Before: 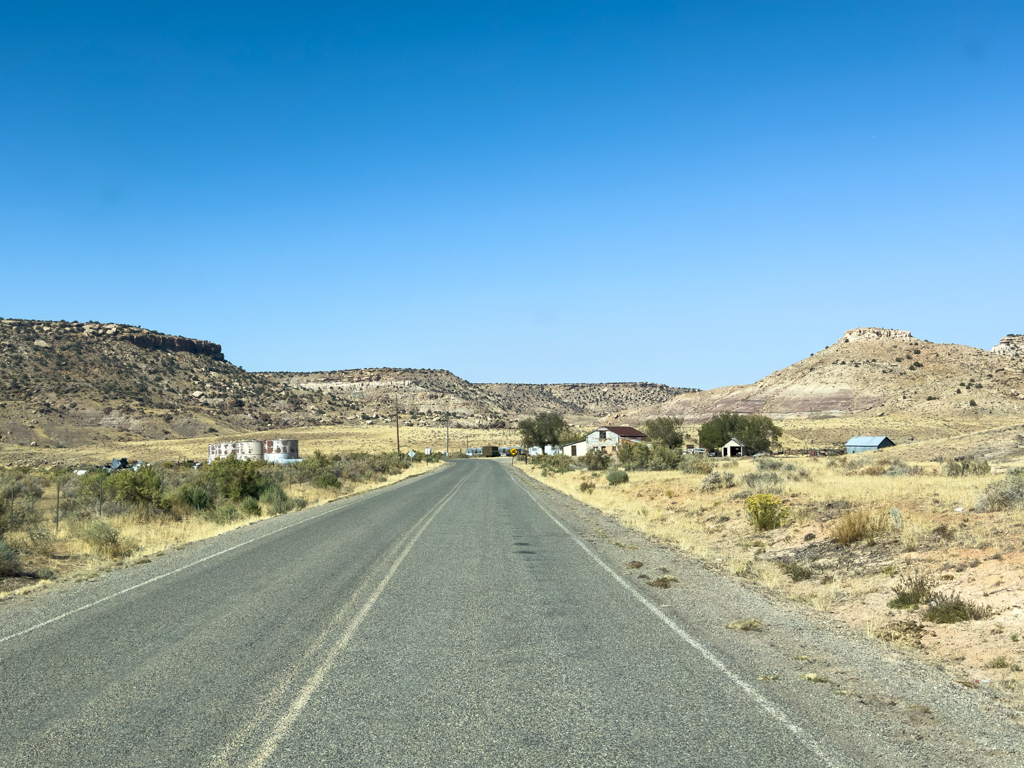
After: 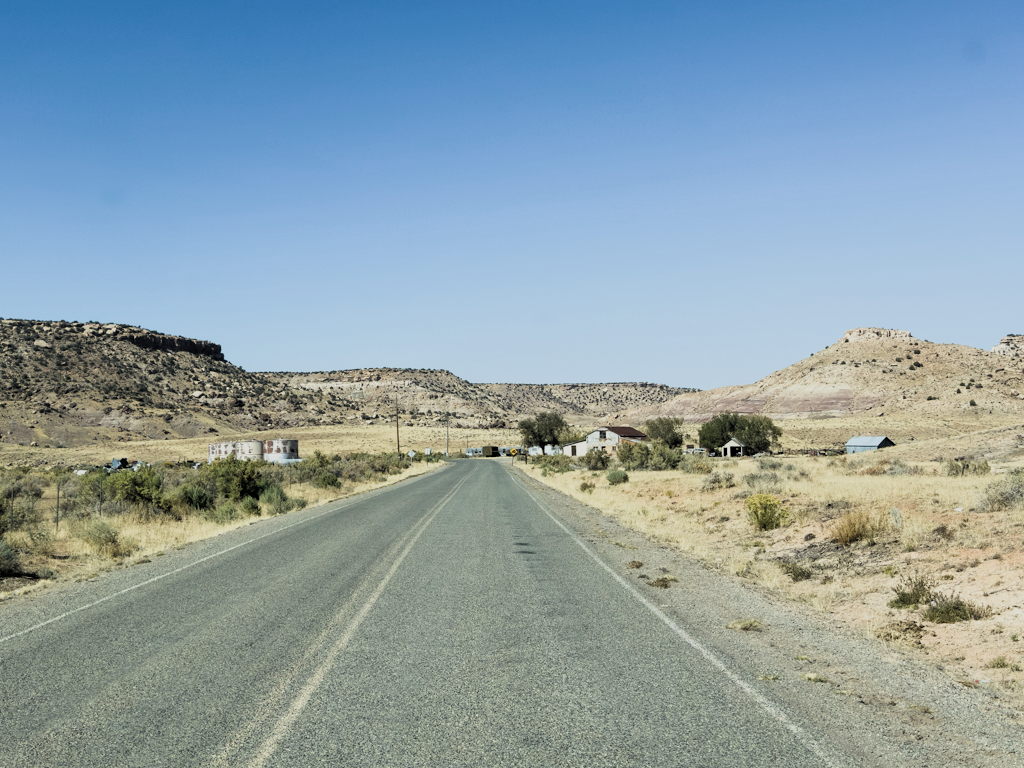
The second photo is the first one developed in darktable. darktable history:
filmic rgb: black relative exposure -5.03 EV, white relative exposure 3.98 EV, hardness 2.89, contrast 1.193, color science v4 (2020), contrast in shadows soft, contrast in highlights soft
